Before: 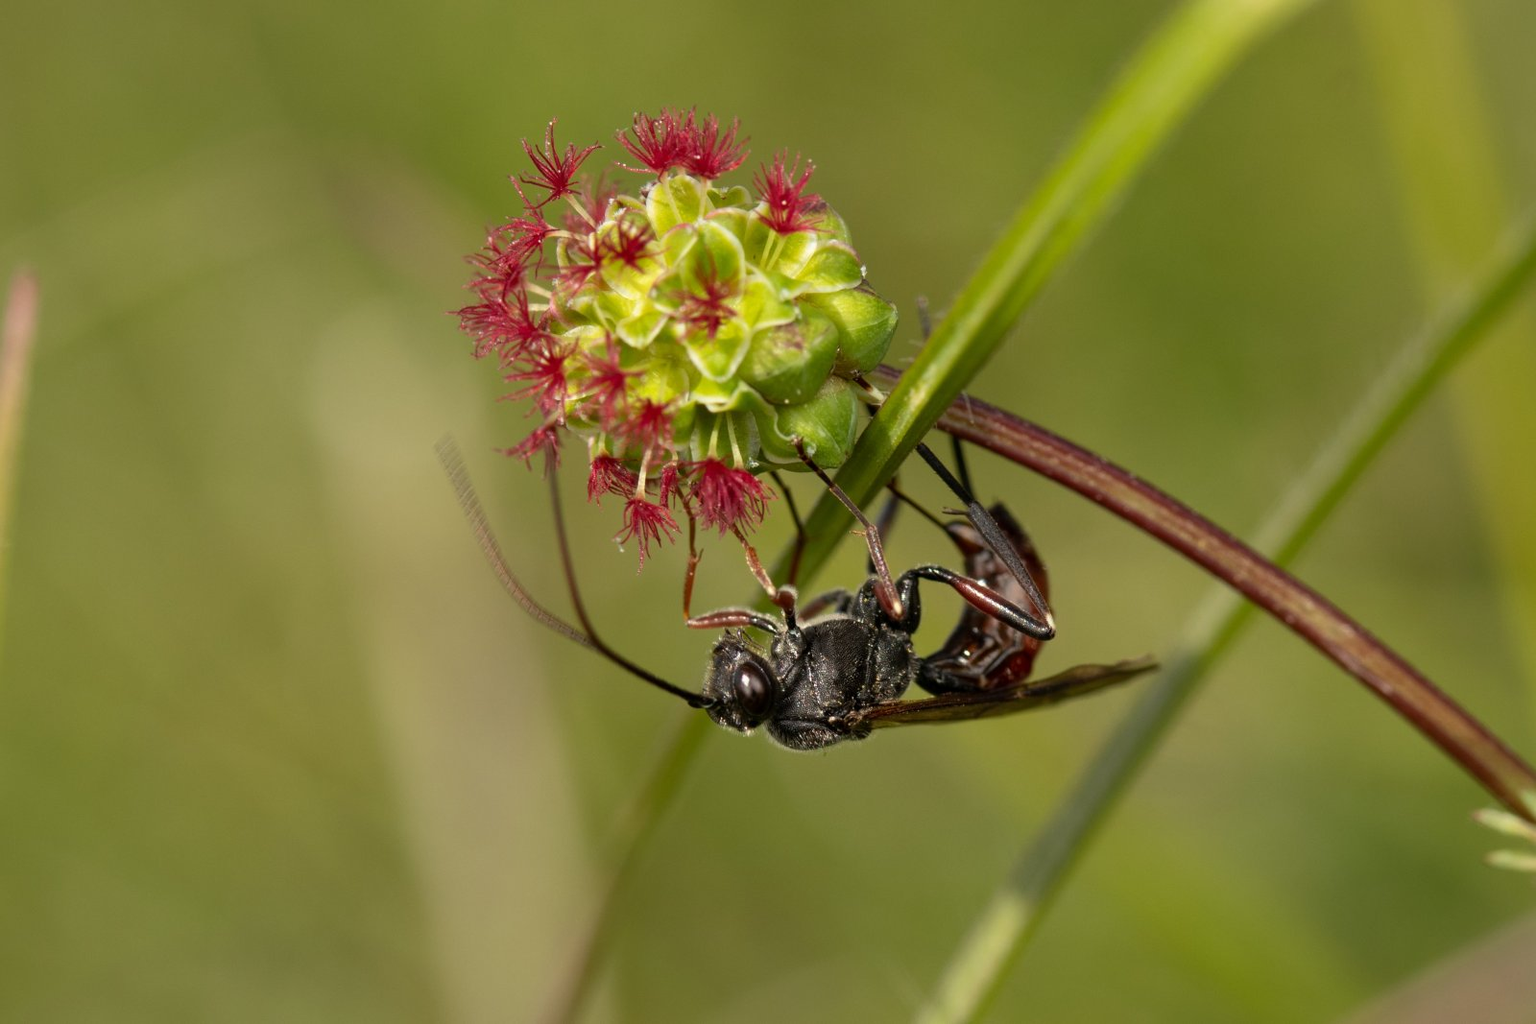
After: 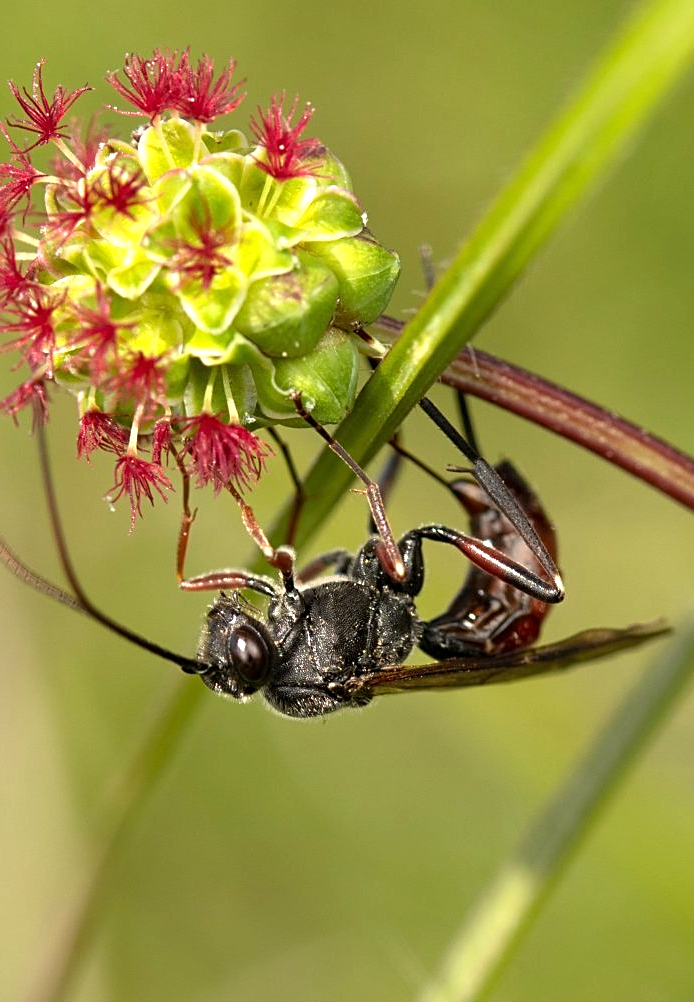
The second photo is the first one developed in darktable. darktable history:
sharpen: on, module defaults
crop: left 33.452%, top 6.025%, right 23.155%
exposure: exposure 0.74 EV, compensate highlight preservation false
